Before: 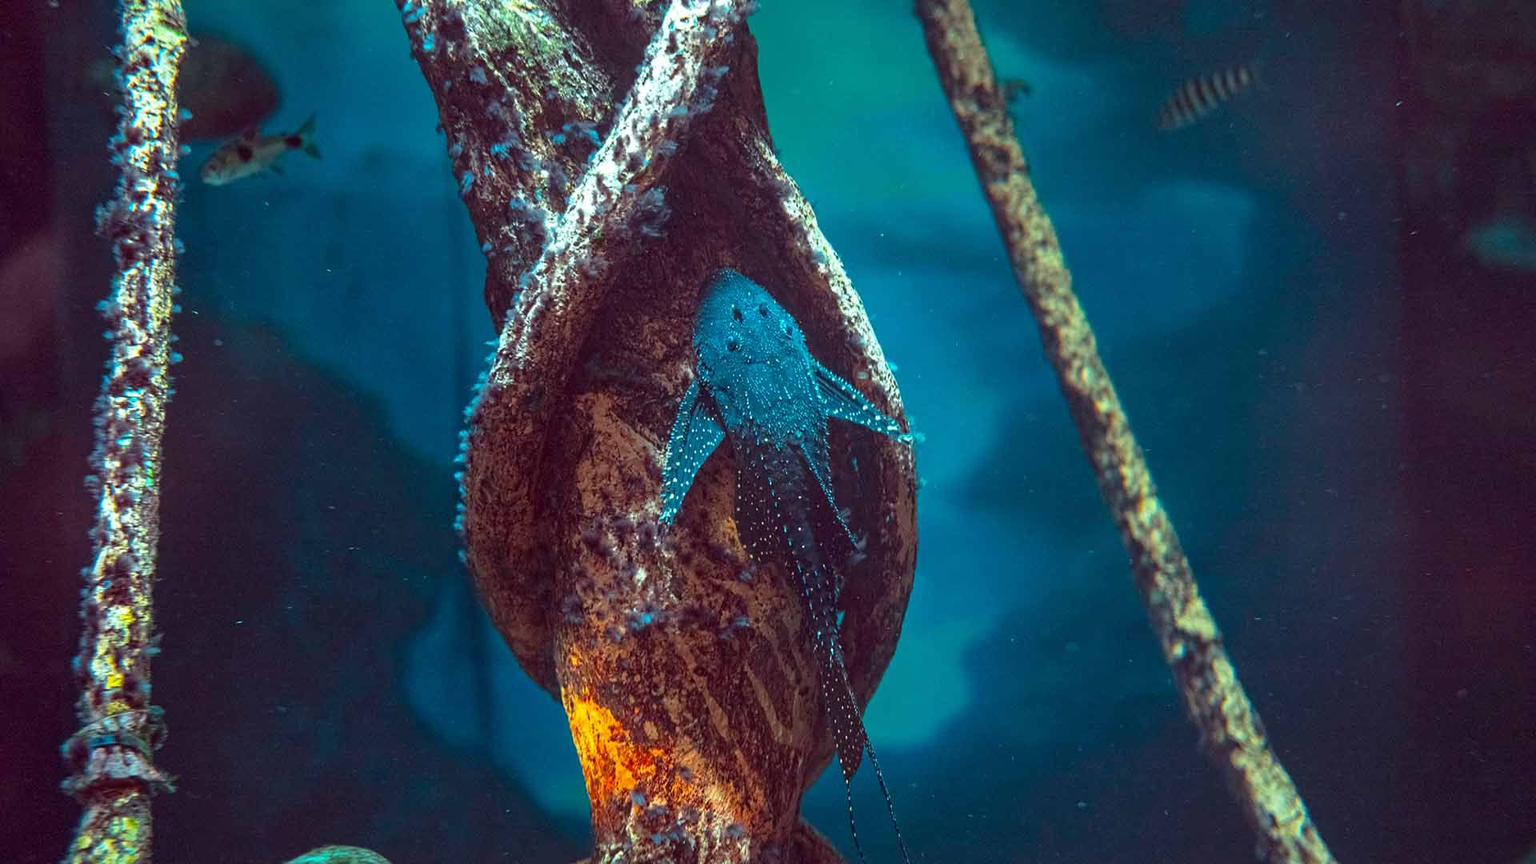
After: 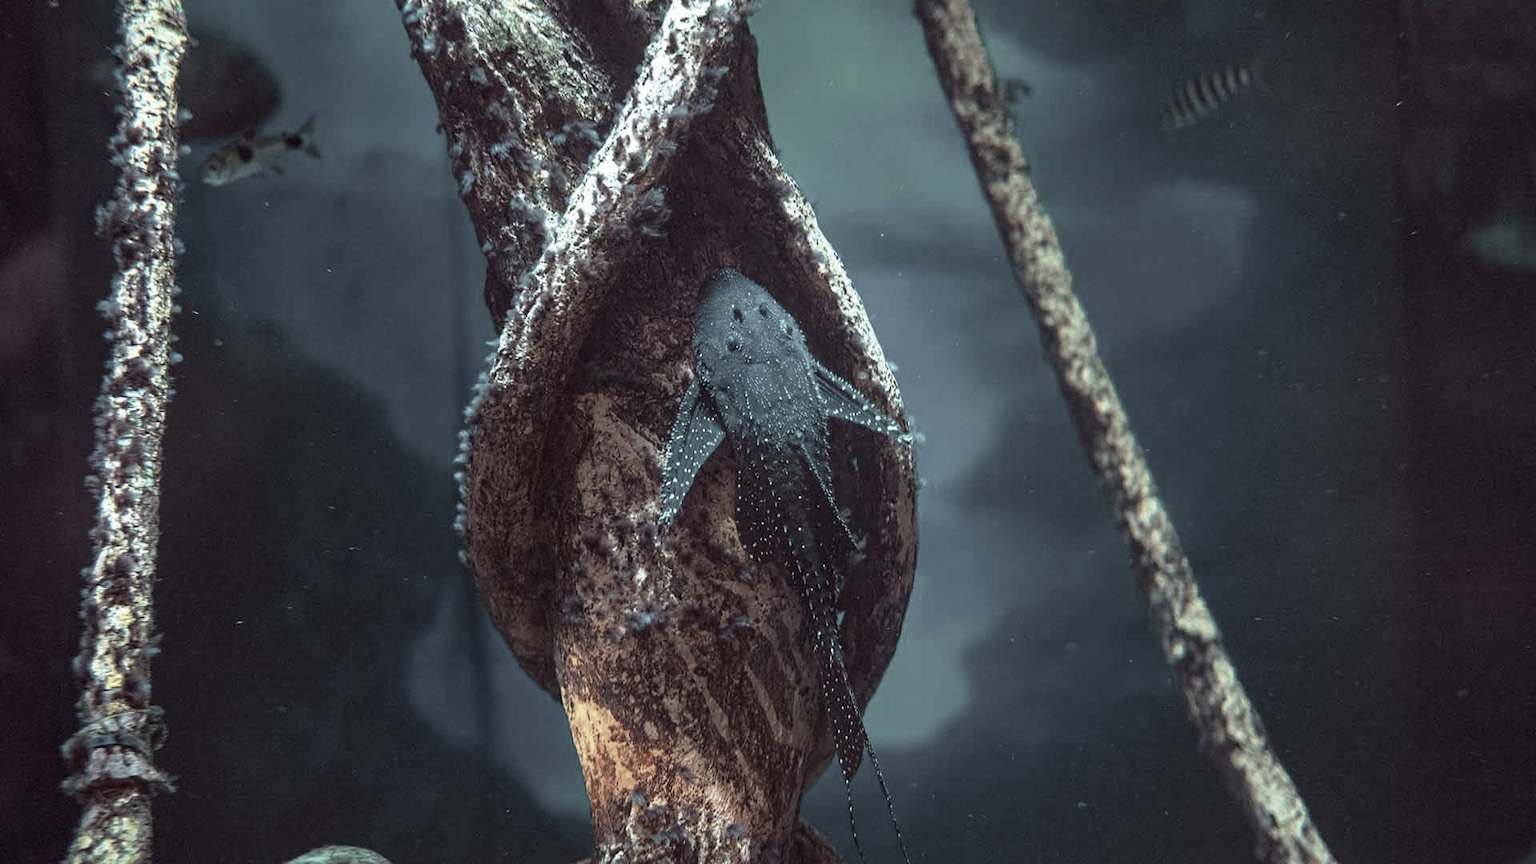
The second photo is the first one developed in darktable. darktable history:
velvia: strength 15.45%
color zones: curves: ch1 [(0, 0.153) (0.143, 0.15) (0.286, 0.151) (0.429, 0.152) (0.571, 0.152) (0.714, 0.151) (0.857, 0.151) (1, 0.153)]
